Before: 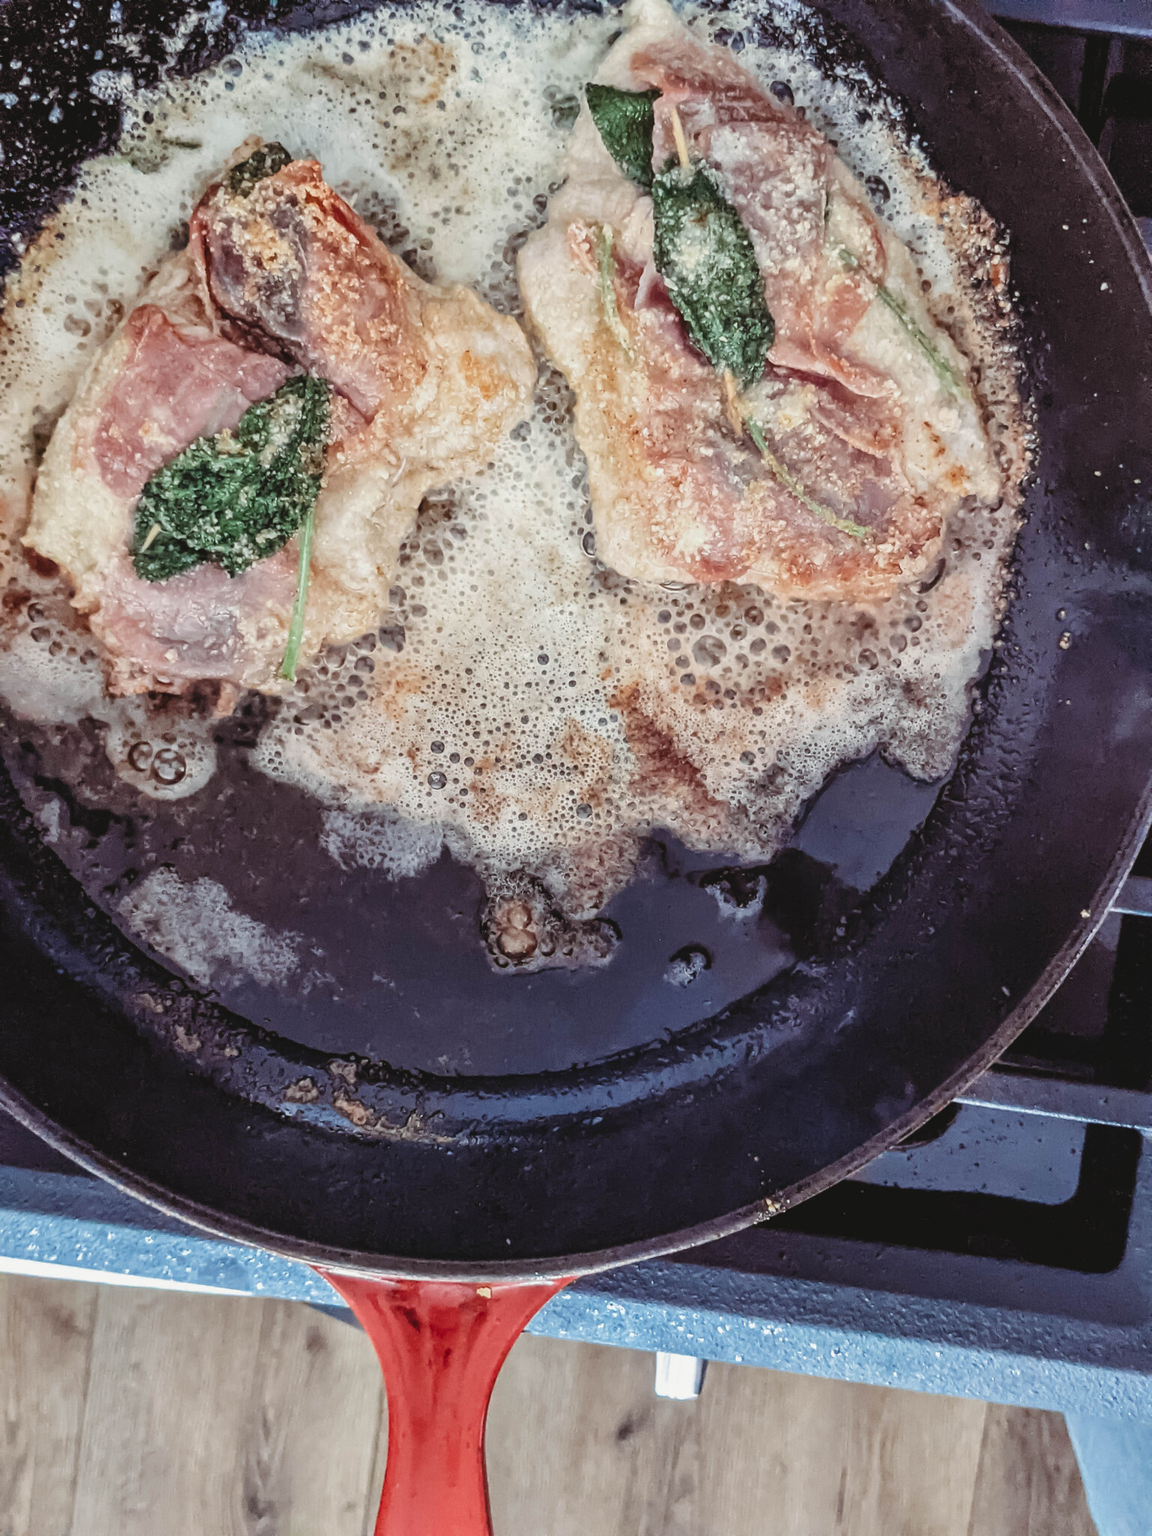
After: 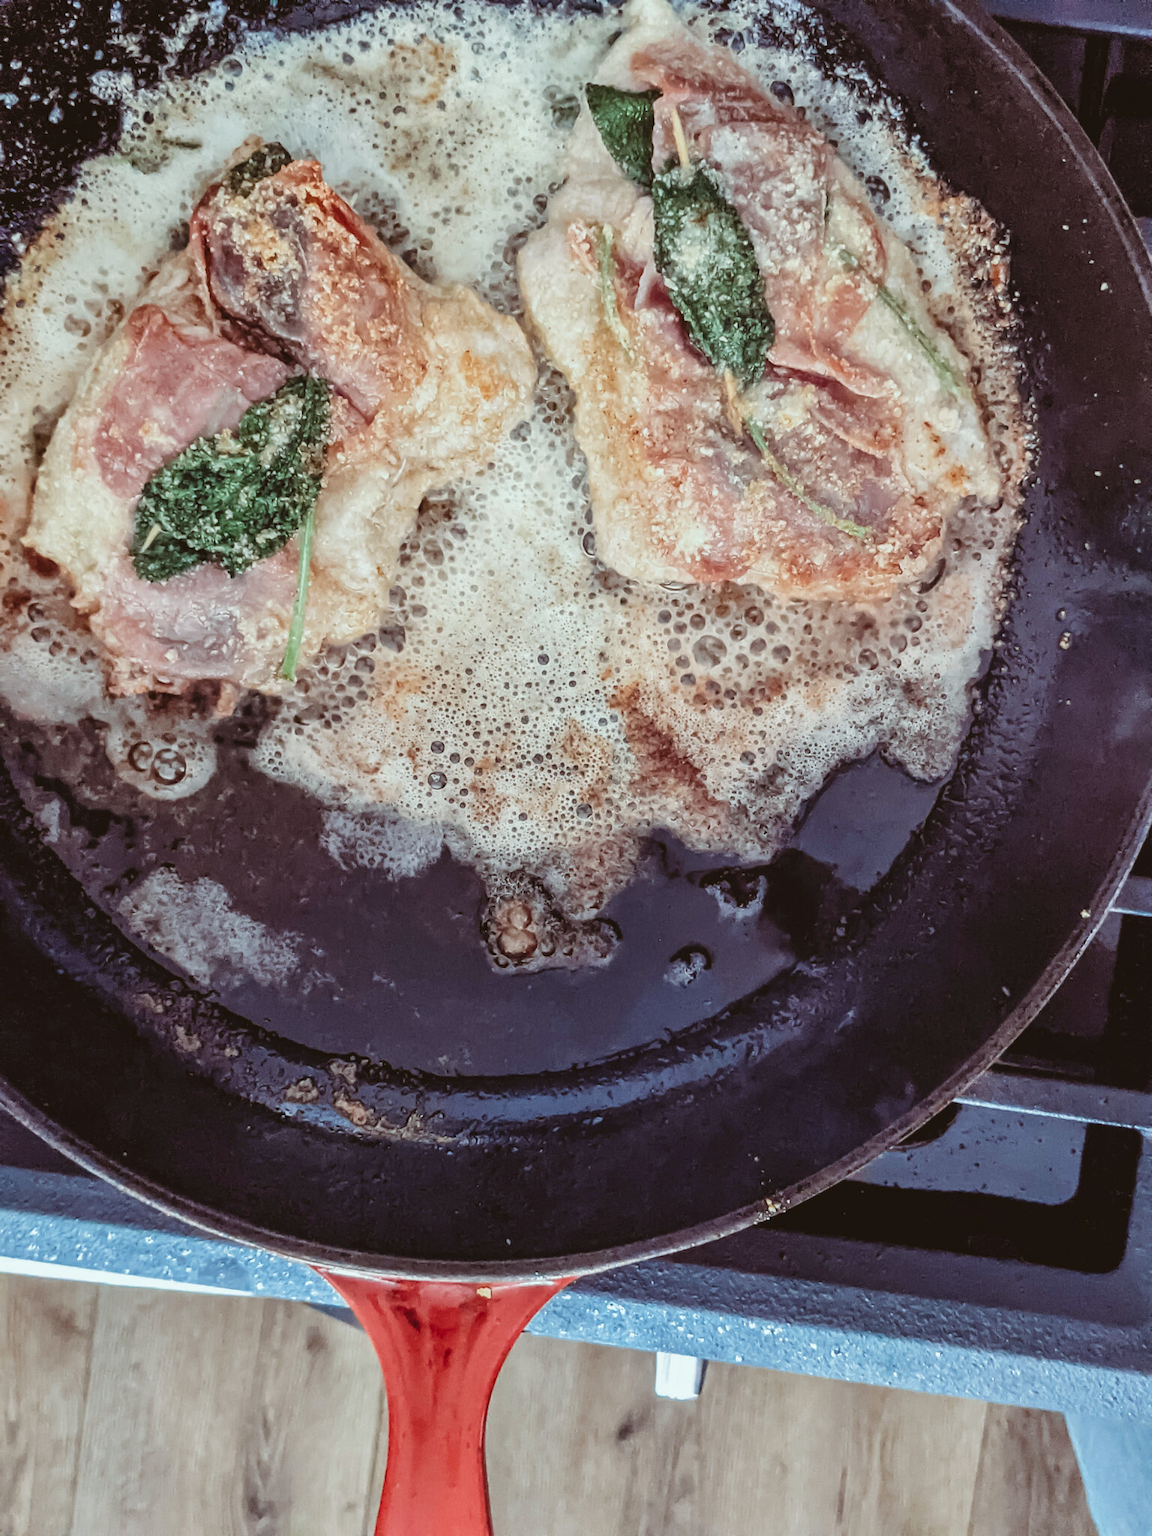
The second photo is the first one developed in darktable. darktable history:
color correction: highlights a* -4.97, highlights b* -2.99, shadows a* 3.86, shadows b* 4.11
